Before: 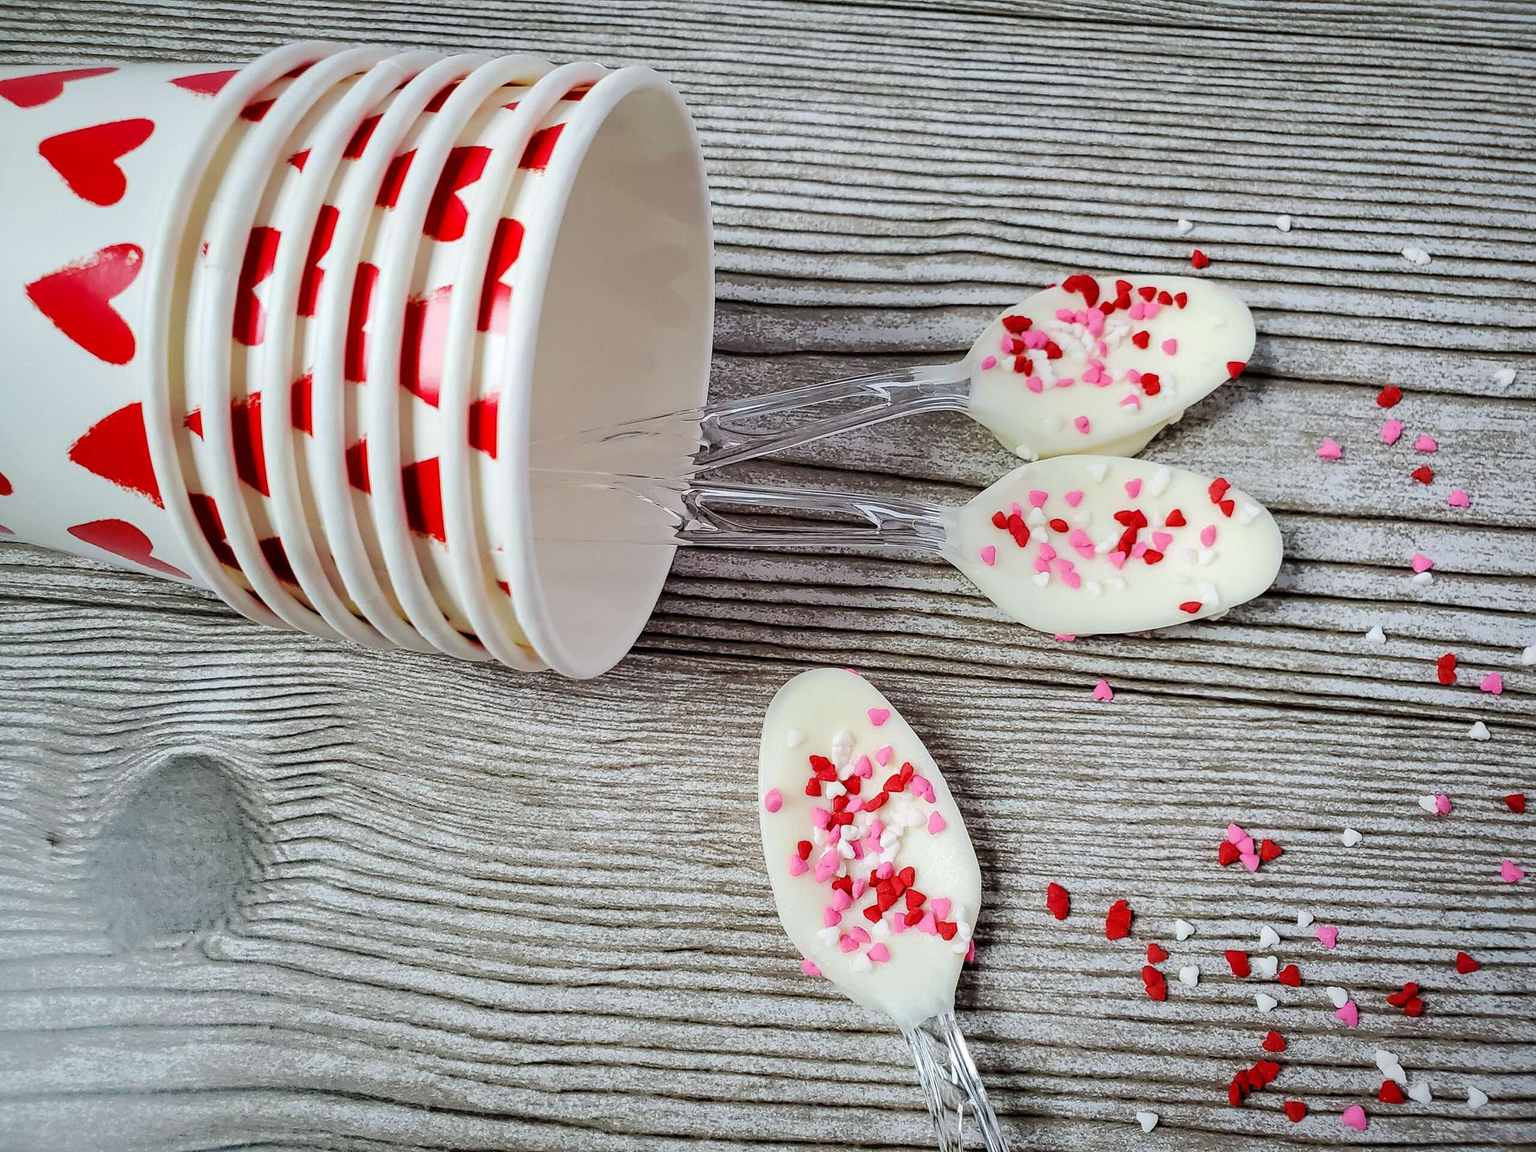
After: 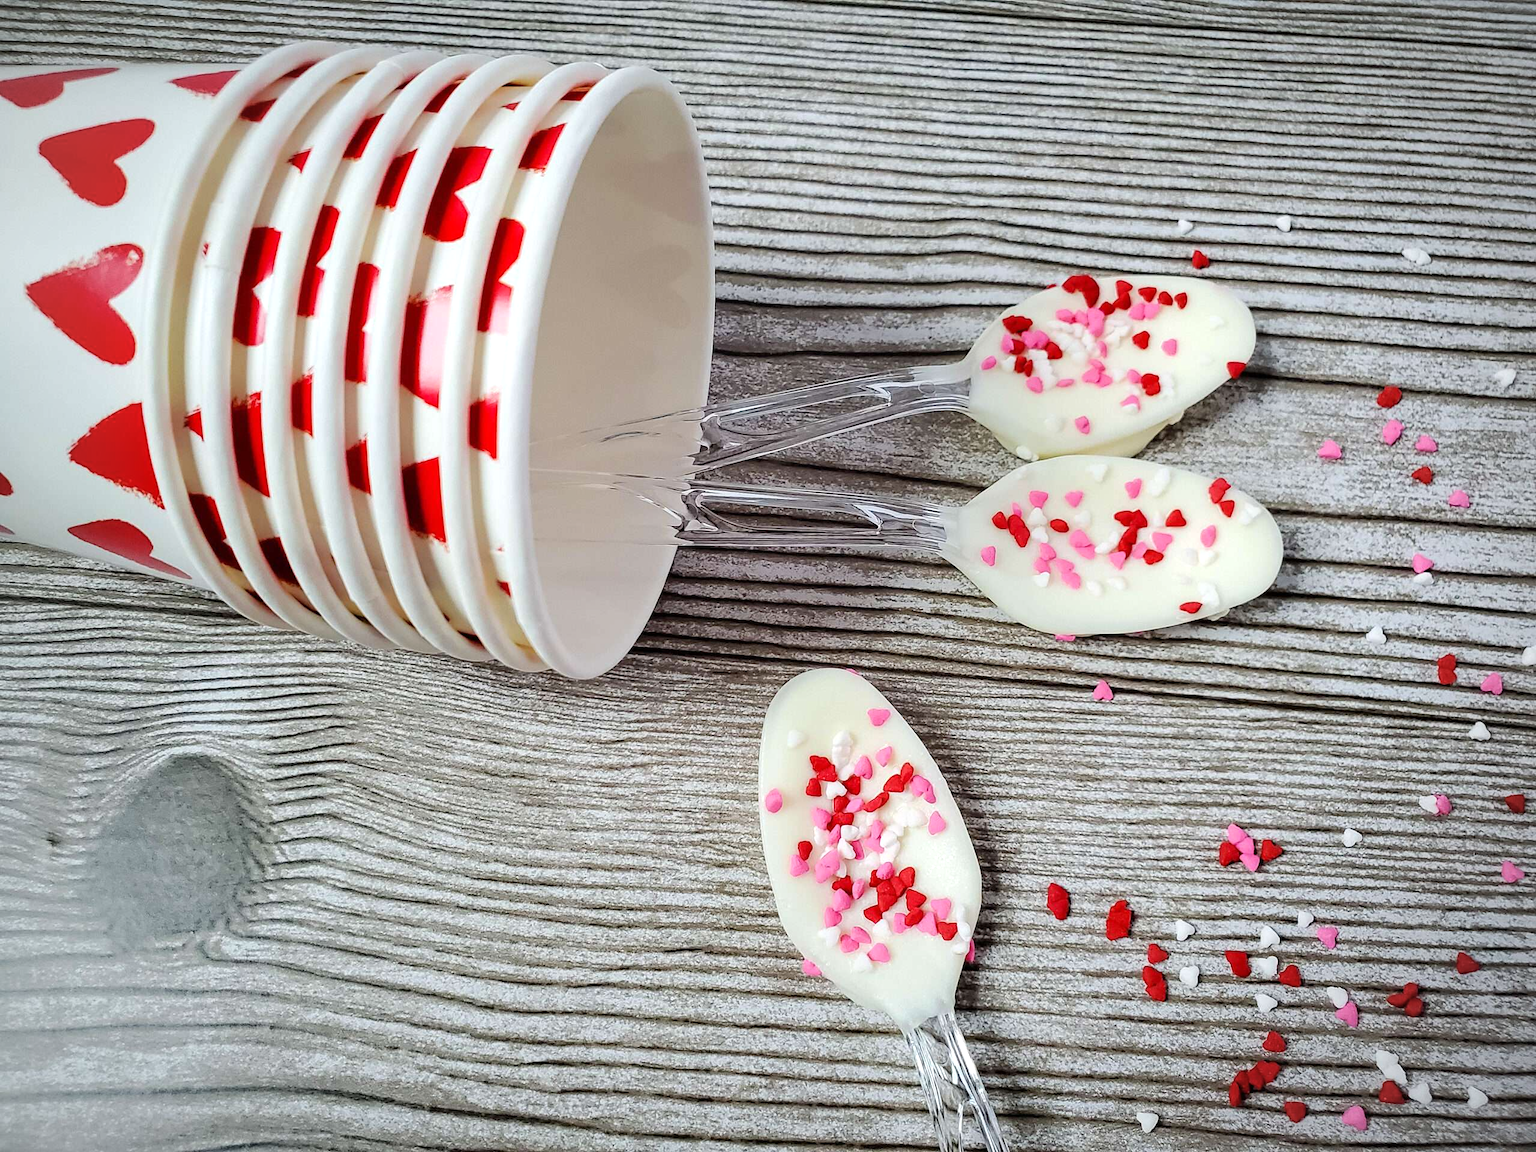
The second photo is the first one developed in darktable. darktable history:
exposure: exposure 0.207 EV, compensate highlight preservation false
vignetting: fall-off radius 60.75%, brightness -0.203, unbound false
